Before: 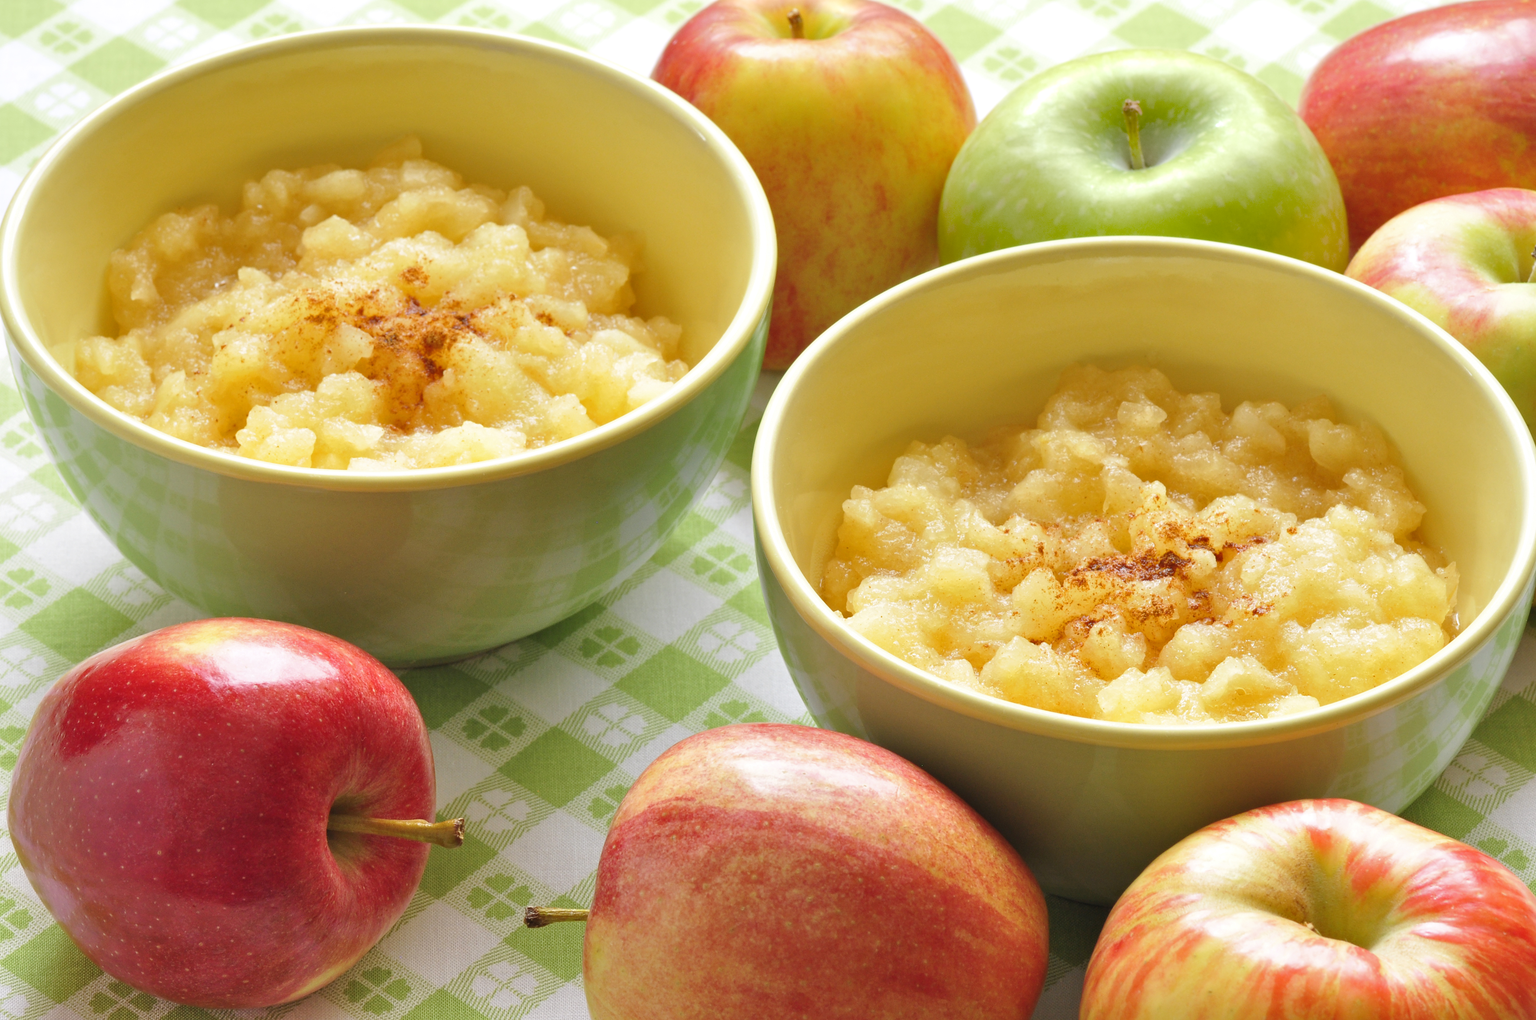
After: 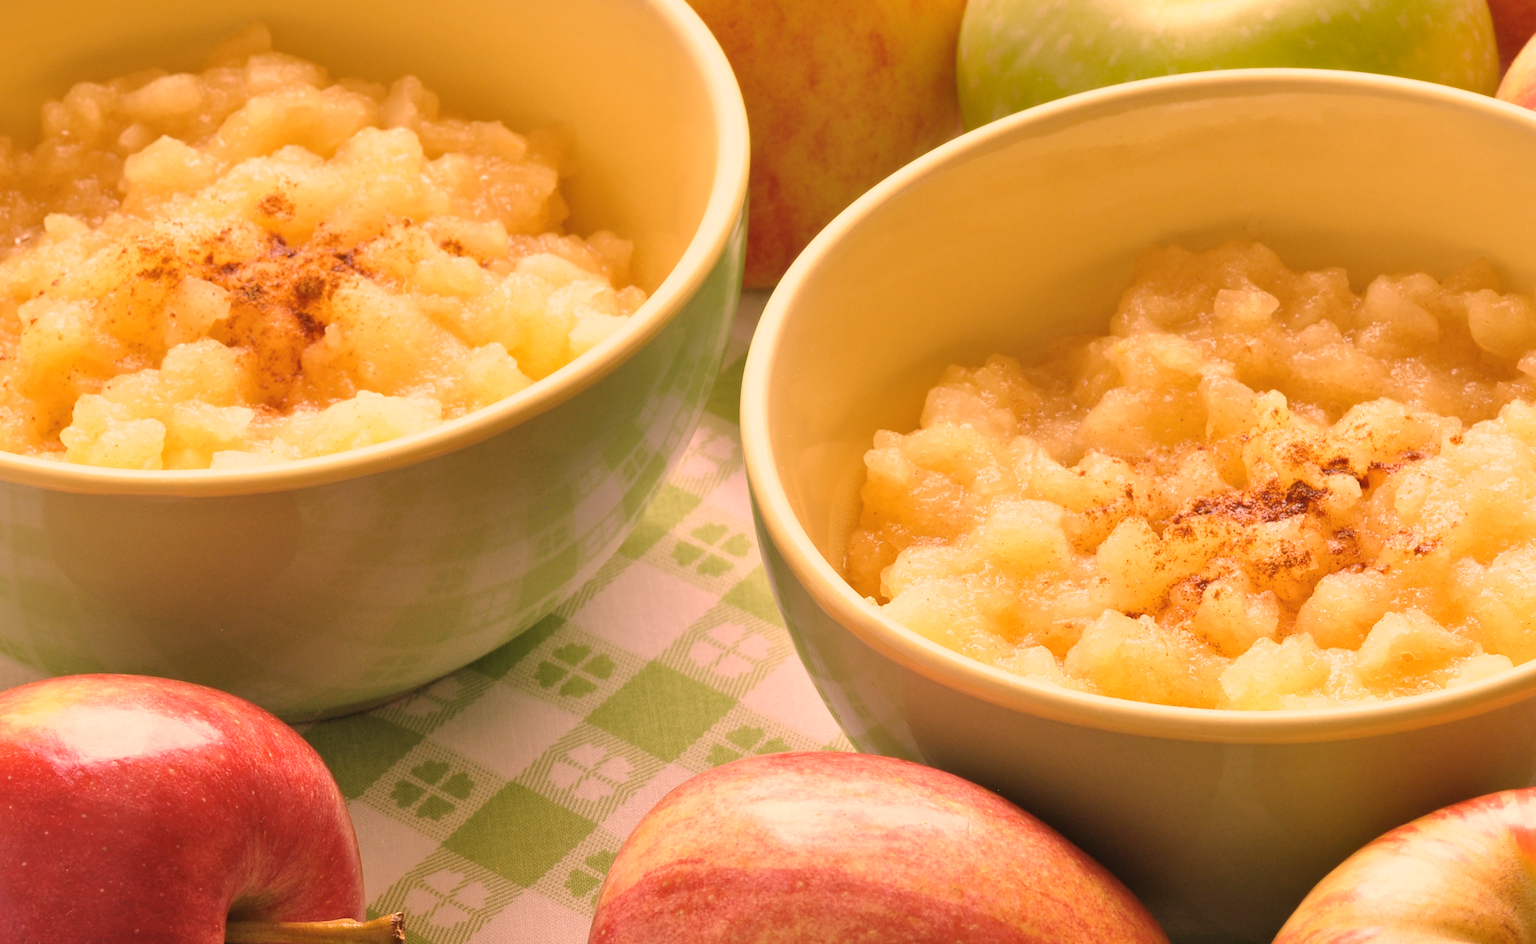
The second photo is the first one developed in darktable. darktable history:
rotate and perspective: rotation -5°, crop left 0.05, crop right 0.952, crop top 0.11, crop bottom 0.89
color correction: highlights a* 40, highlights b* 40, saturation 0.69
tone equalizer: on, module defaults
crop and rotate: left 10.071%, top 10.071%, right 10.02%, bottom 10.02%
